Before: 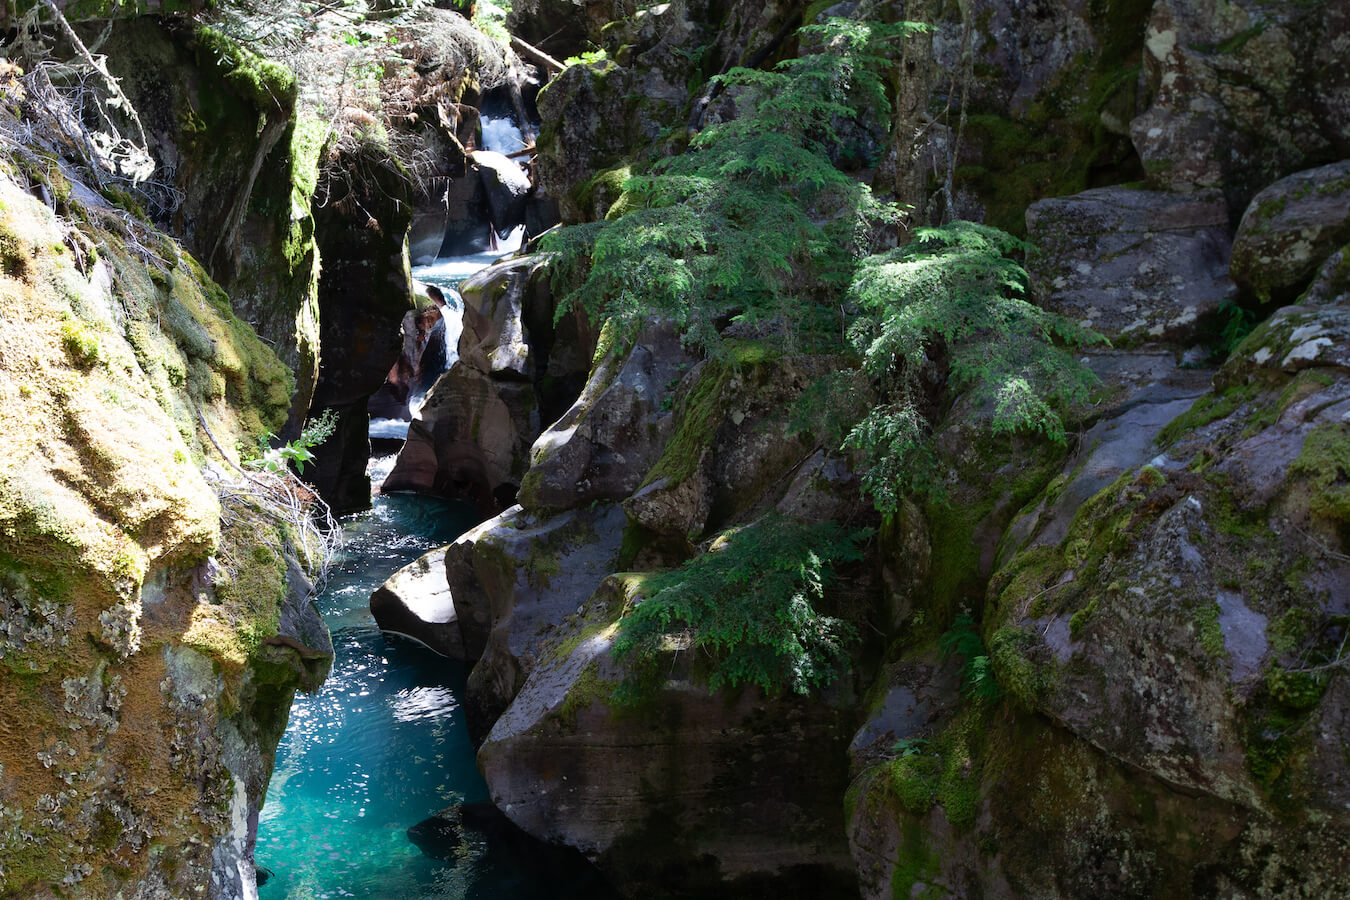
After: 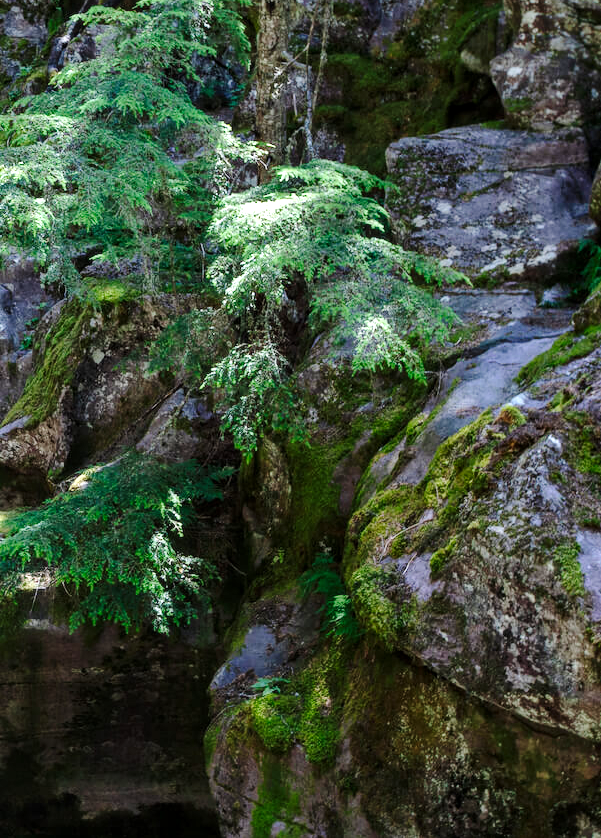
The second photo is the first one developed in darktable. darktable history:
crop: left 47.413%, top 6.789%, right 8.008%
tone curve: curves: ch0 [(0, 0.01) (0.097, 0.07) (0.204, 0.173) (0.447, 0.517) (0.539, 0.624) (0.733, 0.791) (0.879, 0.898) (1, 0.98)]; ch1 [(0, 0) (0.393, 0.415) (0.447, 0.448) (0.485, 0.494) (0.523, 0.509) (0.545, 0.544) (0.574, 0.578) (0.648, 0.674) (1, 1)]; ch2 [(0, 0) (0.369, 0.388) (0.449, 0.431) (0.499, 0.5) (0.521, 0.517) (0.53, 0.54) (0.564, 0.569) (0.674, 0.735) (1, 1)], preserve colors none
exposure: exposure 1.001 EV, compensate highlight preservation false
local contrast: on, module defaults
